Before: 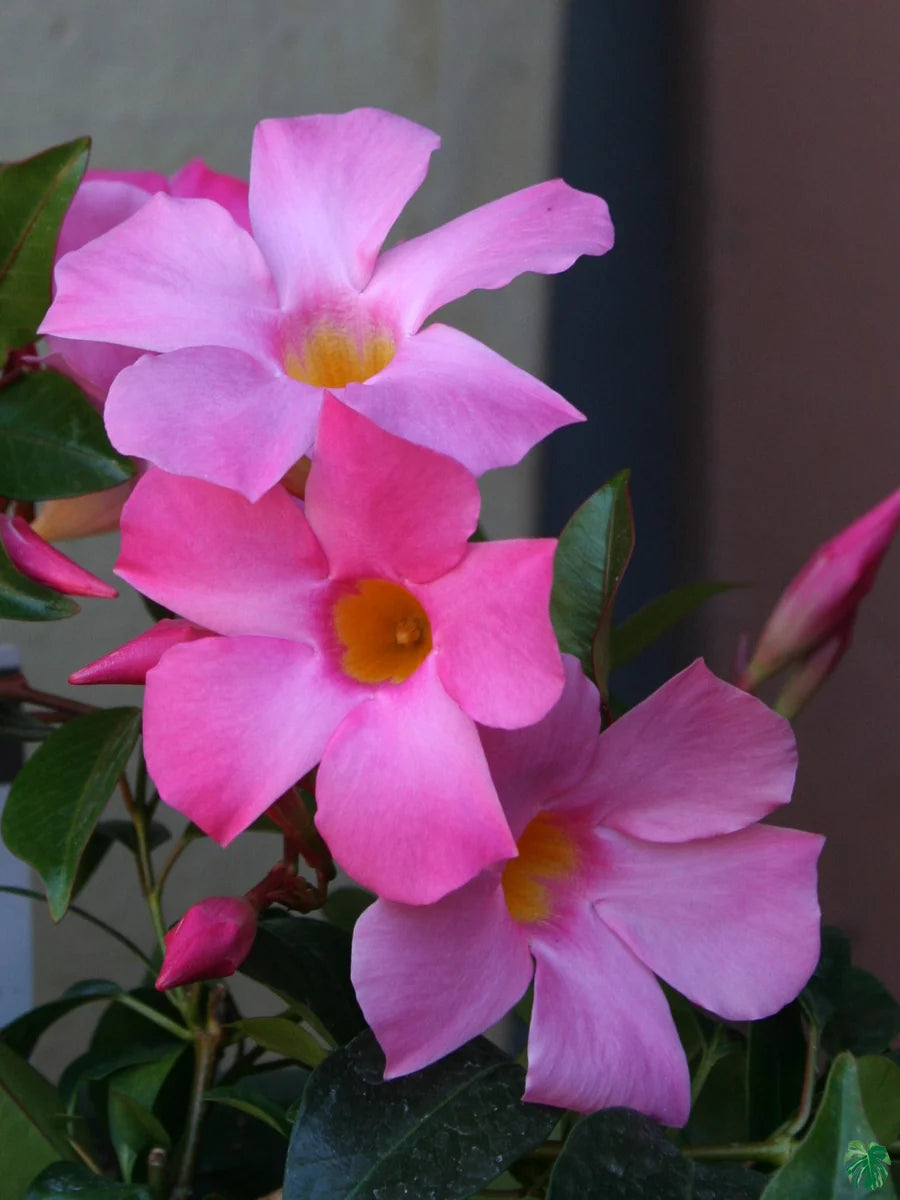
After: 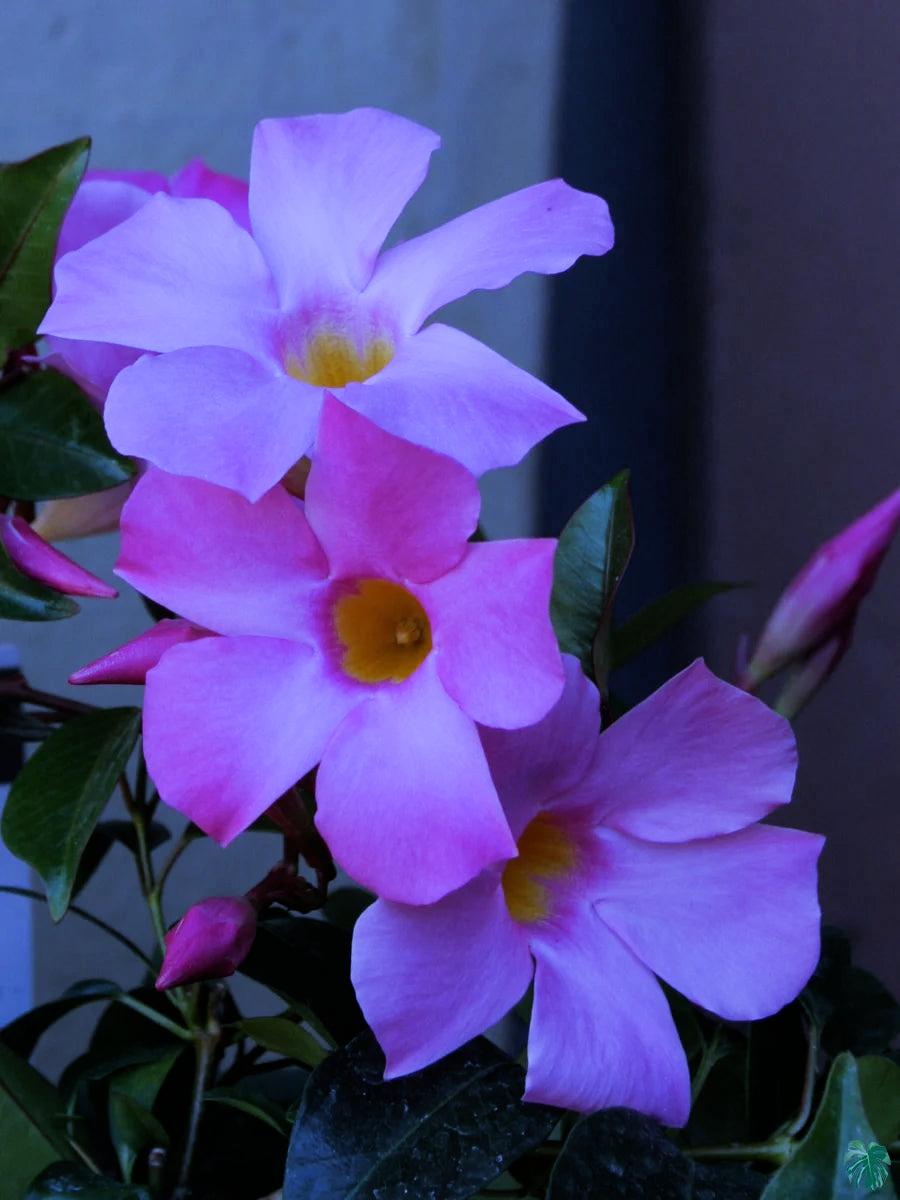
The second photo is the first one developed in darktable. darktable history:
filmic rgb: black relative exposure -7.65 EV, hardness 4.02, contrast 1.1, highlights saturation mix -30%
white balance: red 0.766, blue 1.537
